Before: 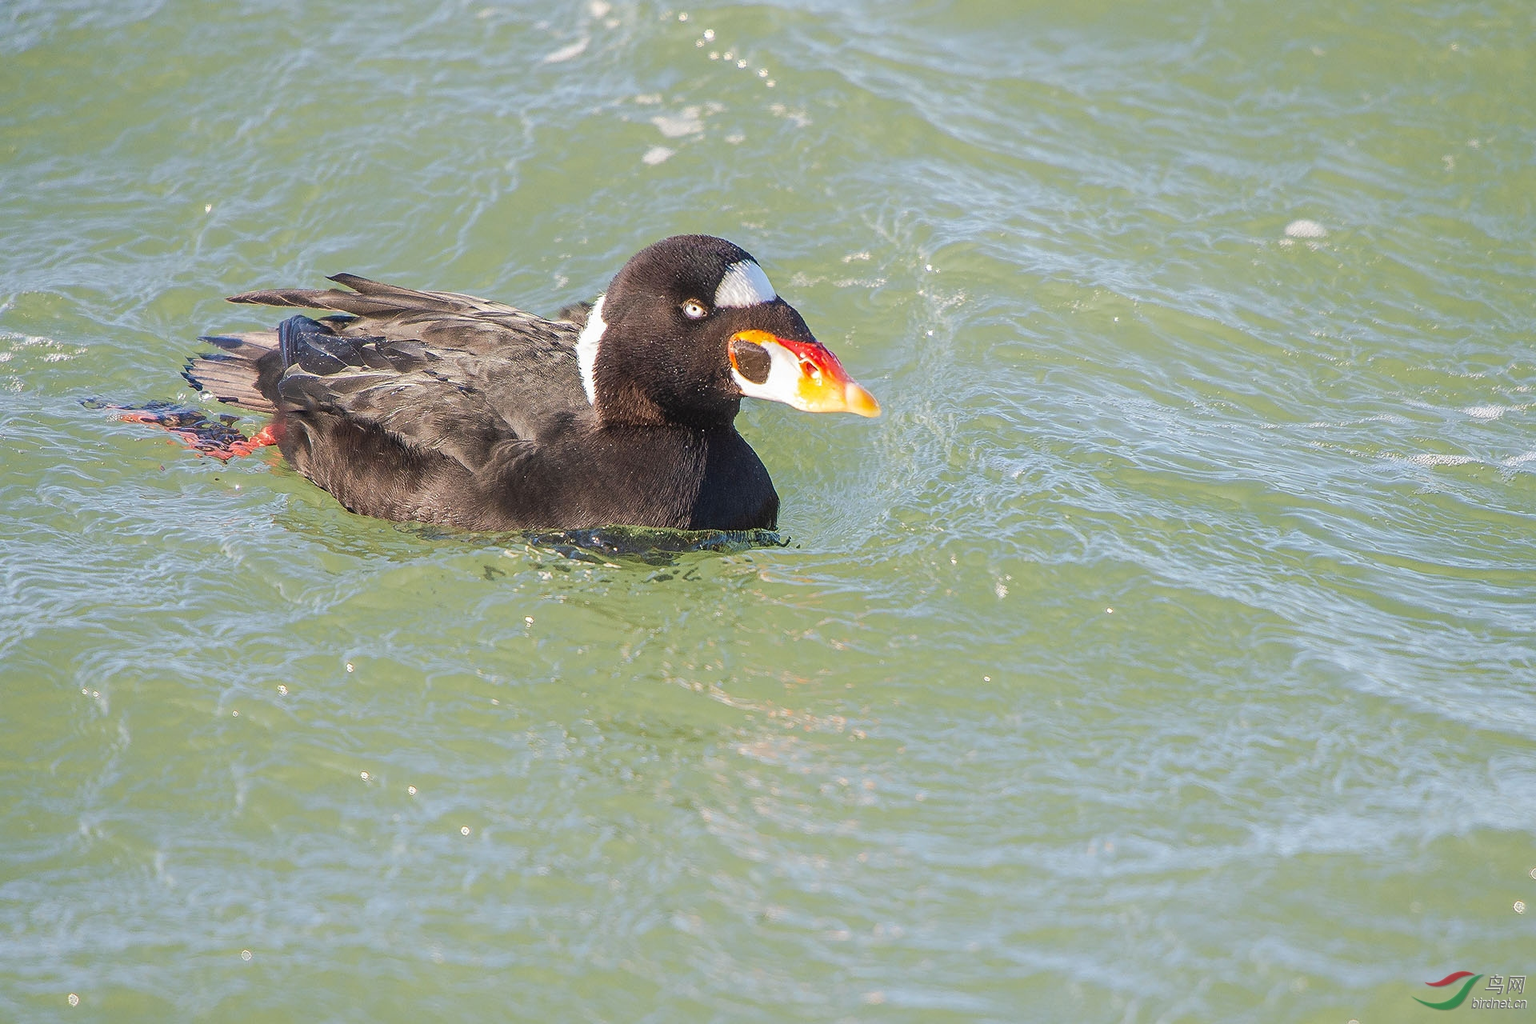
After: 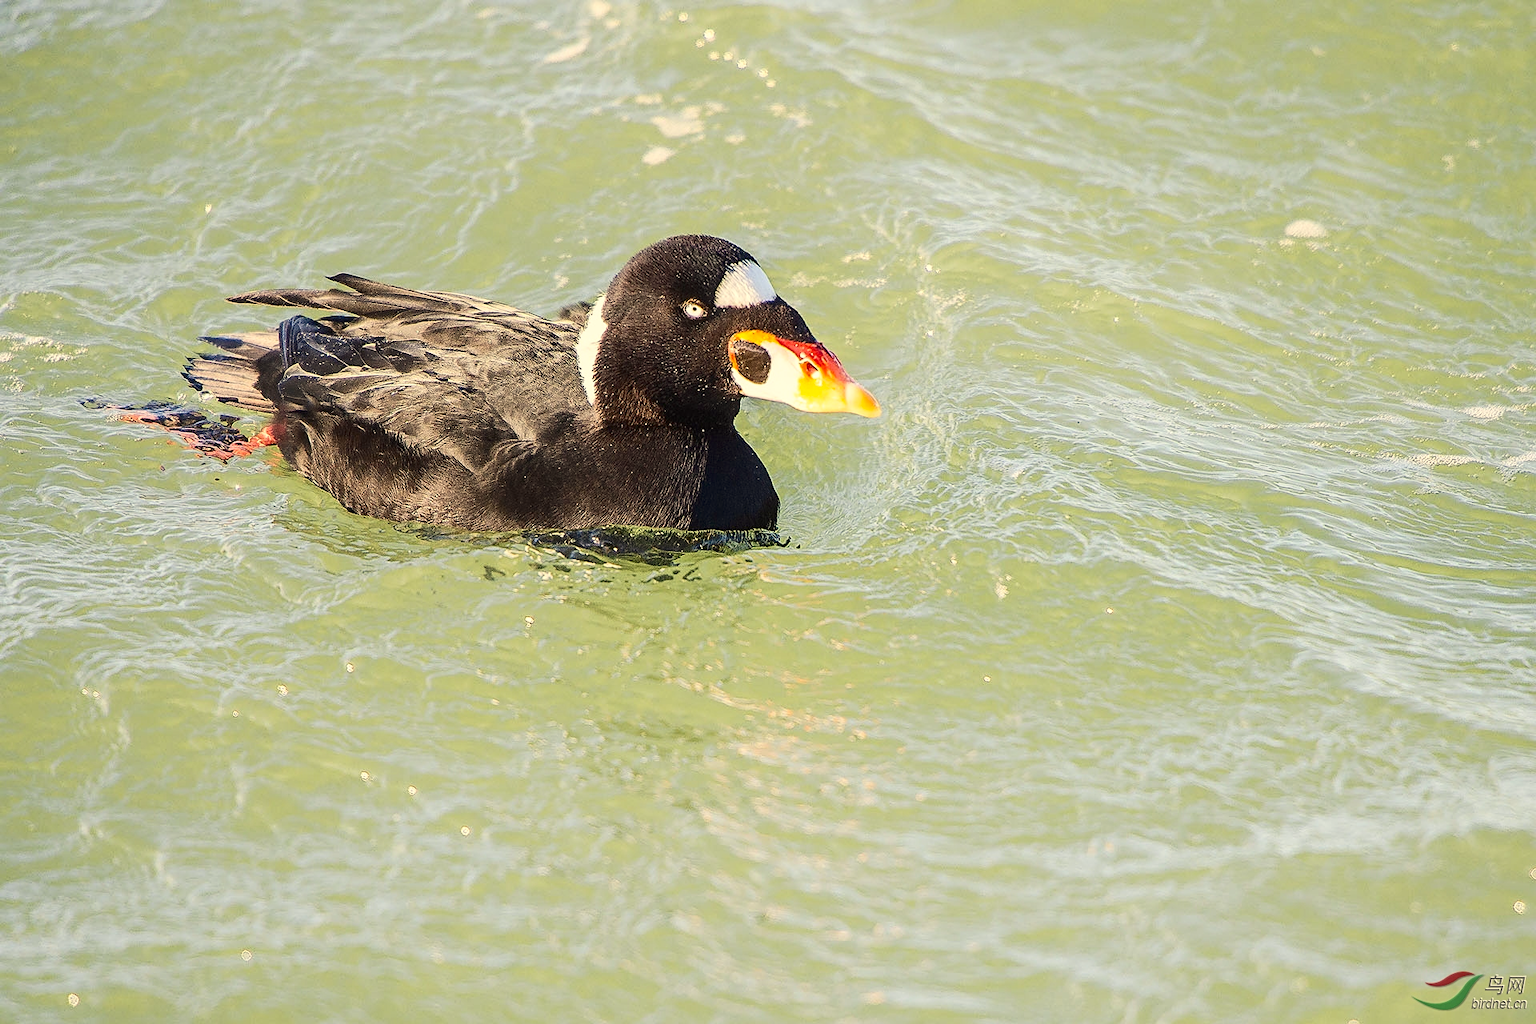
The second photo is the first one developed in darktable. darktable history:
contrast brightness saturation: contrast 0.297
color correction: highlights a* 1.43, highlights b* 17.36
sharpen: amount 0.213
